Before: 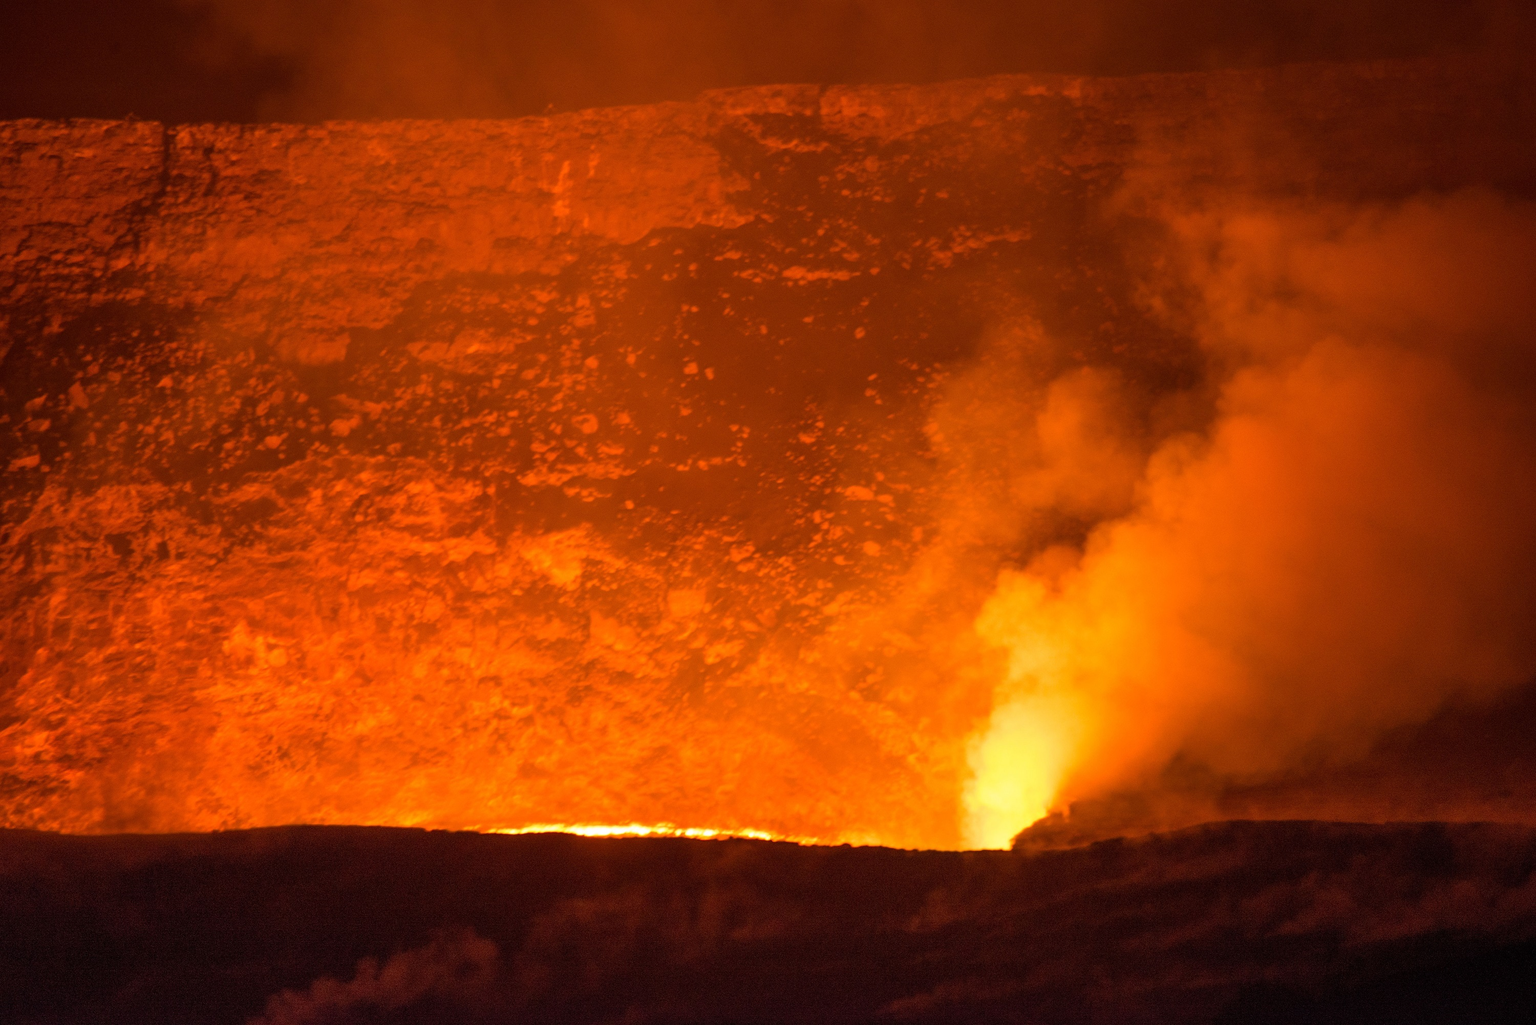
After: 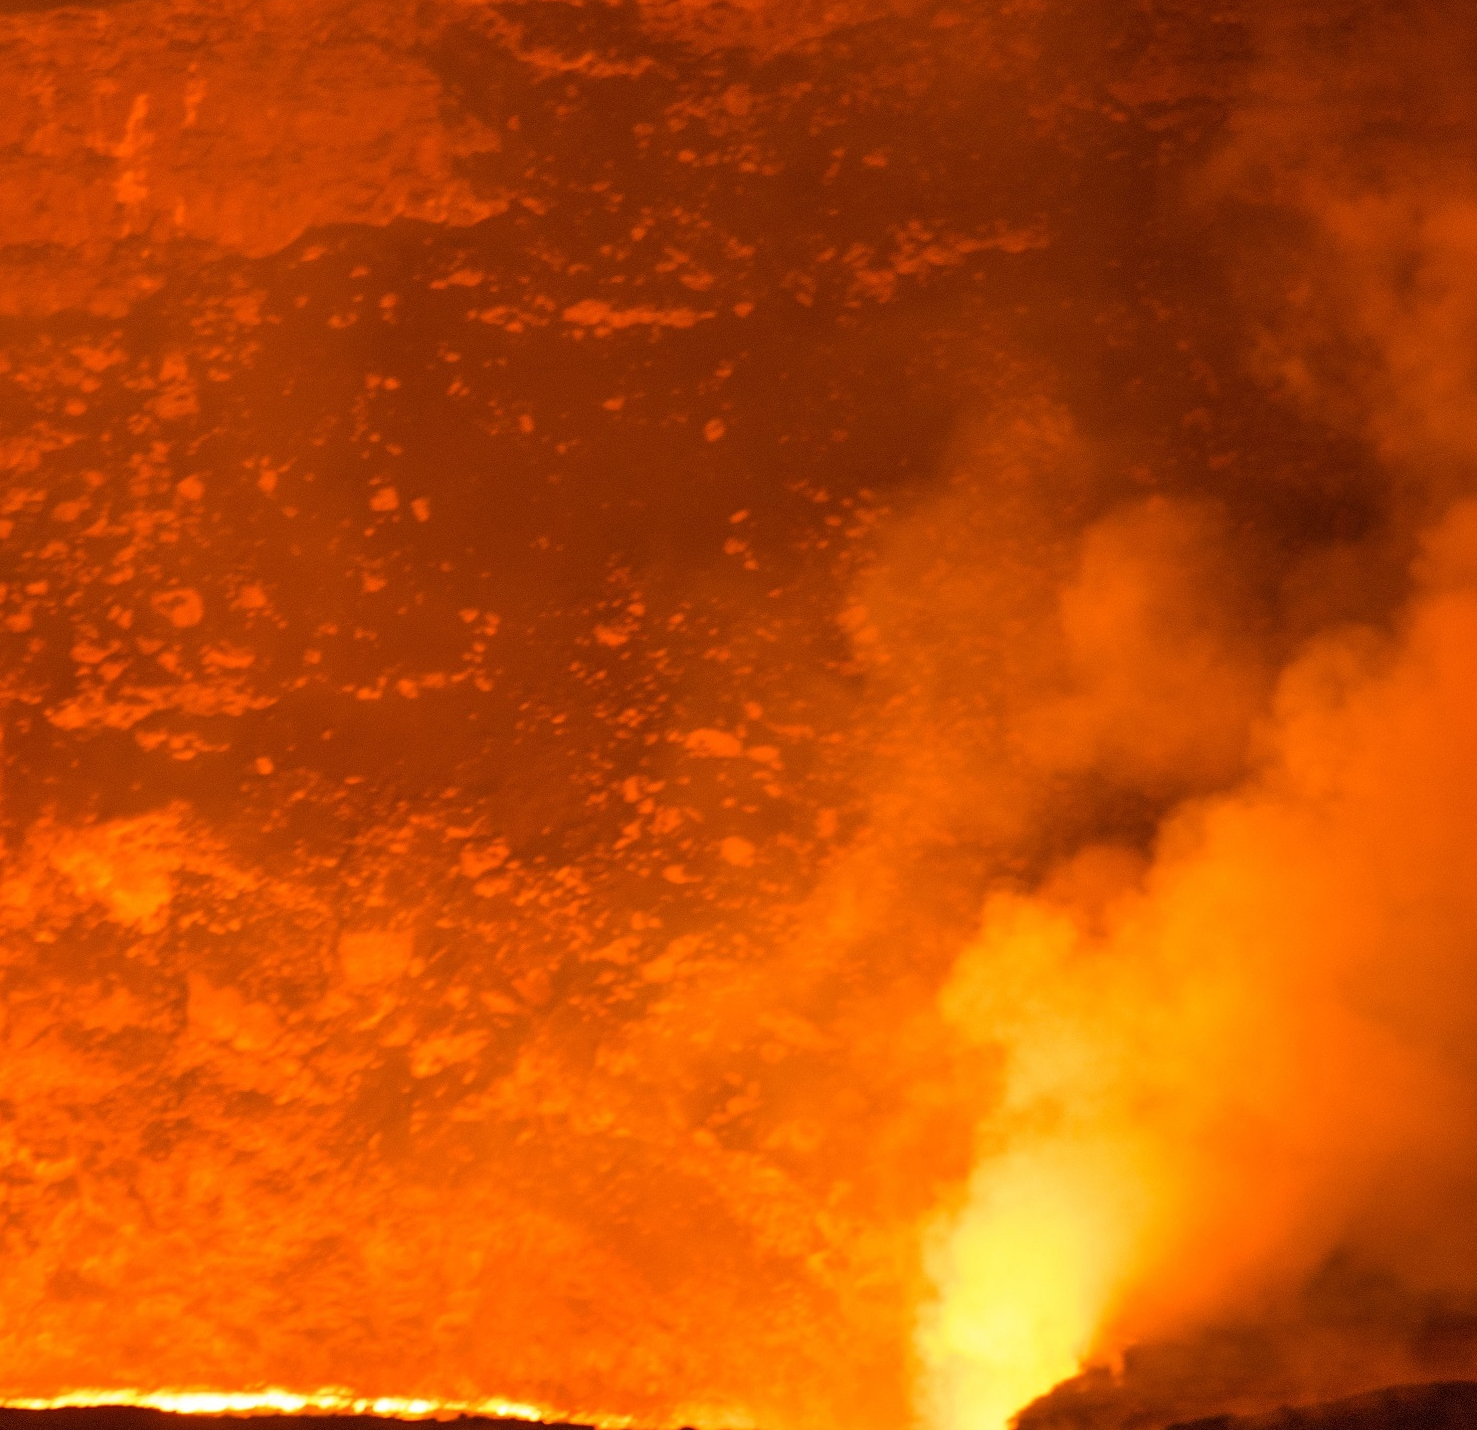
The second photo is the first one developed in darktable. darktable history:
crop: left 32.182%, top 10.991%, right 18.555%, bottom 17.543%
